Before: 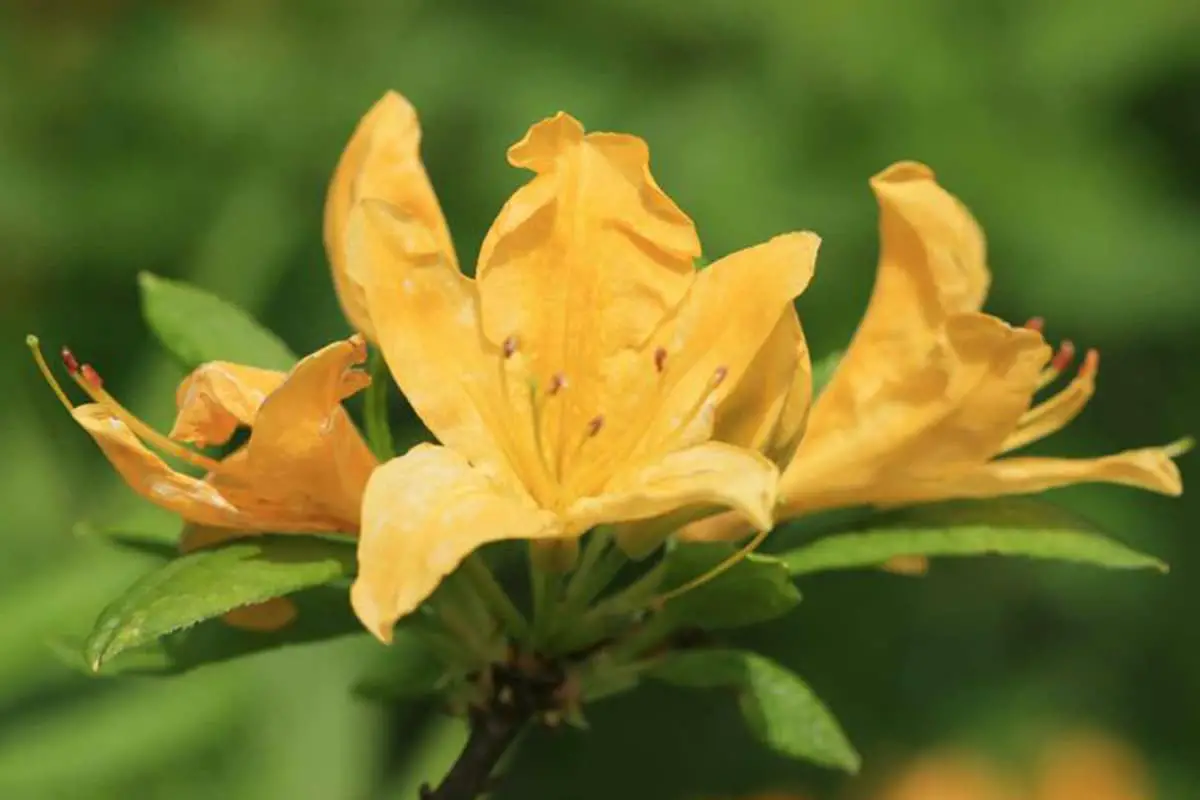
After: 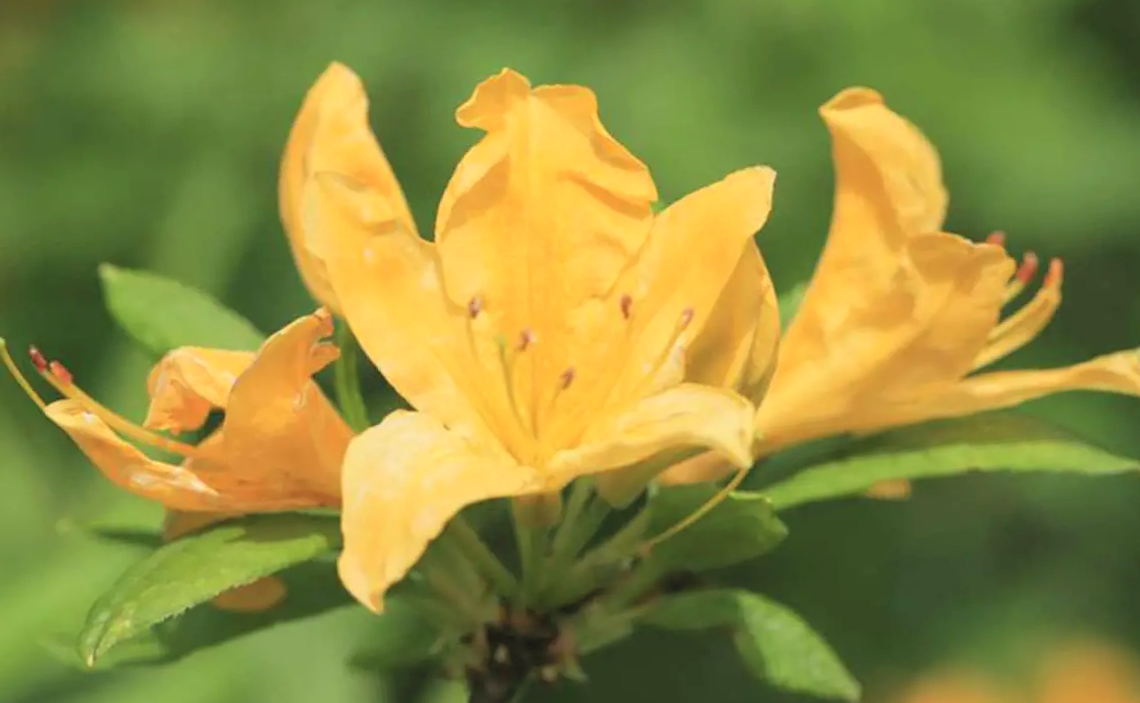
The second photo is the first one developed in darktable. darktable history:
rotate and perspective: rotation -5°, crop left 0.05, crop right 0.952, crop top 0.11, crop bottom 0.89
contrast brightness saturation: brightness 0.15
